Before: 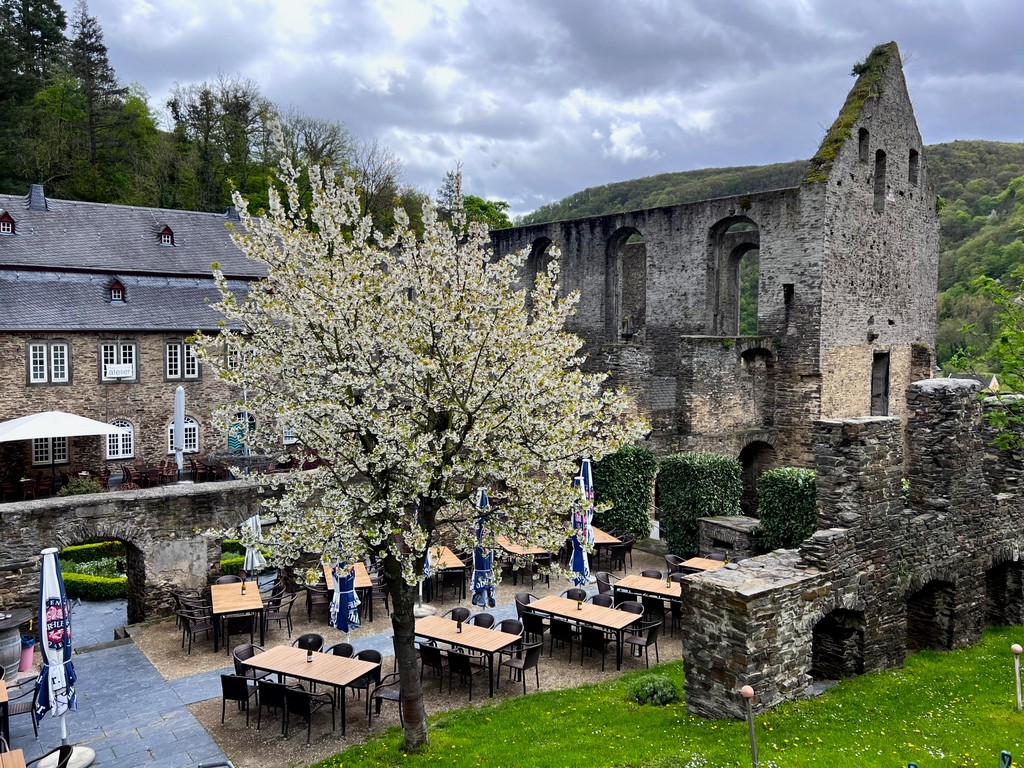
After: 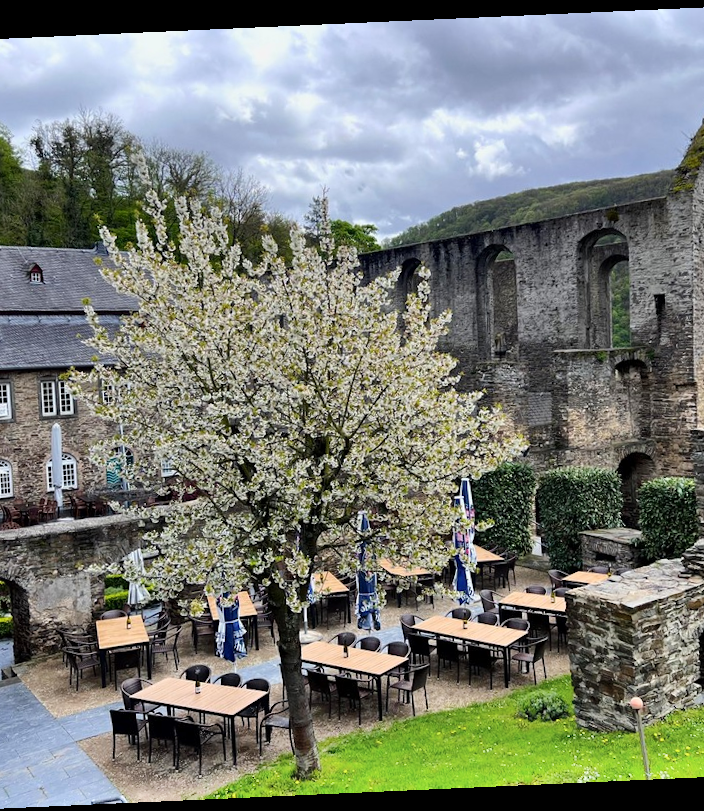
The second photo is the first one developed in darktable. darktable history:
crop and rotate: left 13.409%, right 19.924%
rotate and perspective: rotation -2.56°, automatic cropping off
shadows and highlights: shadows 75, highlights -25, soften with gaussian
